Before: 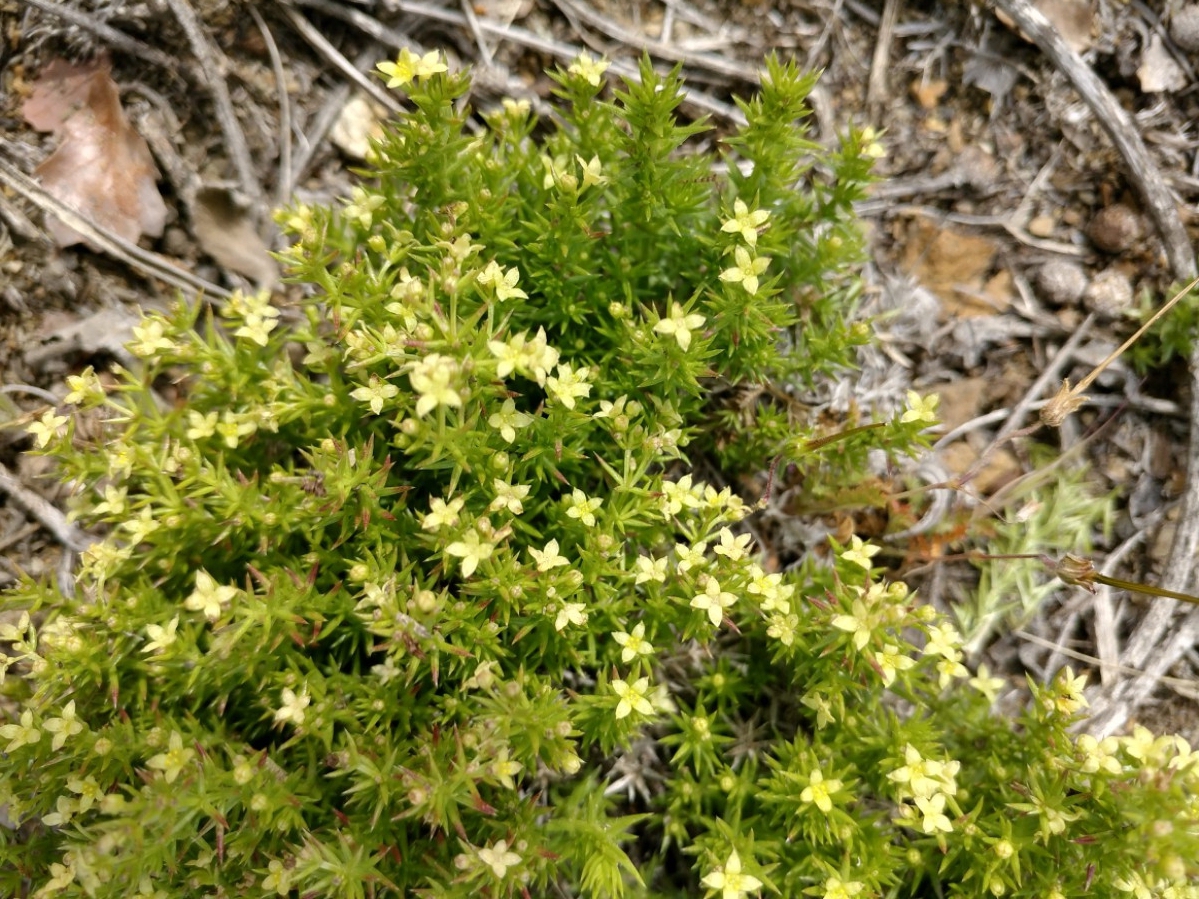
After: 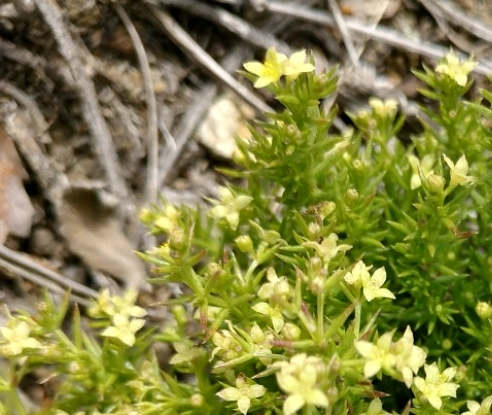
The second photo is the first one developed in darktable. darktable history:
crop and rotate: left 11.152%, top 0.107%, right 47.81%, bottom 53.715%
local contrast: mode bilateral grid, contrast 20, coarseness 49, detail 119%, midtone range 0.2
